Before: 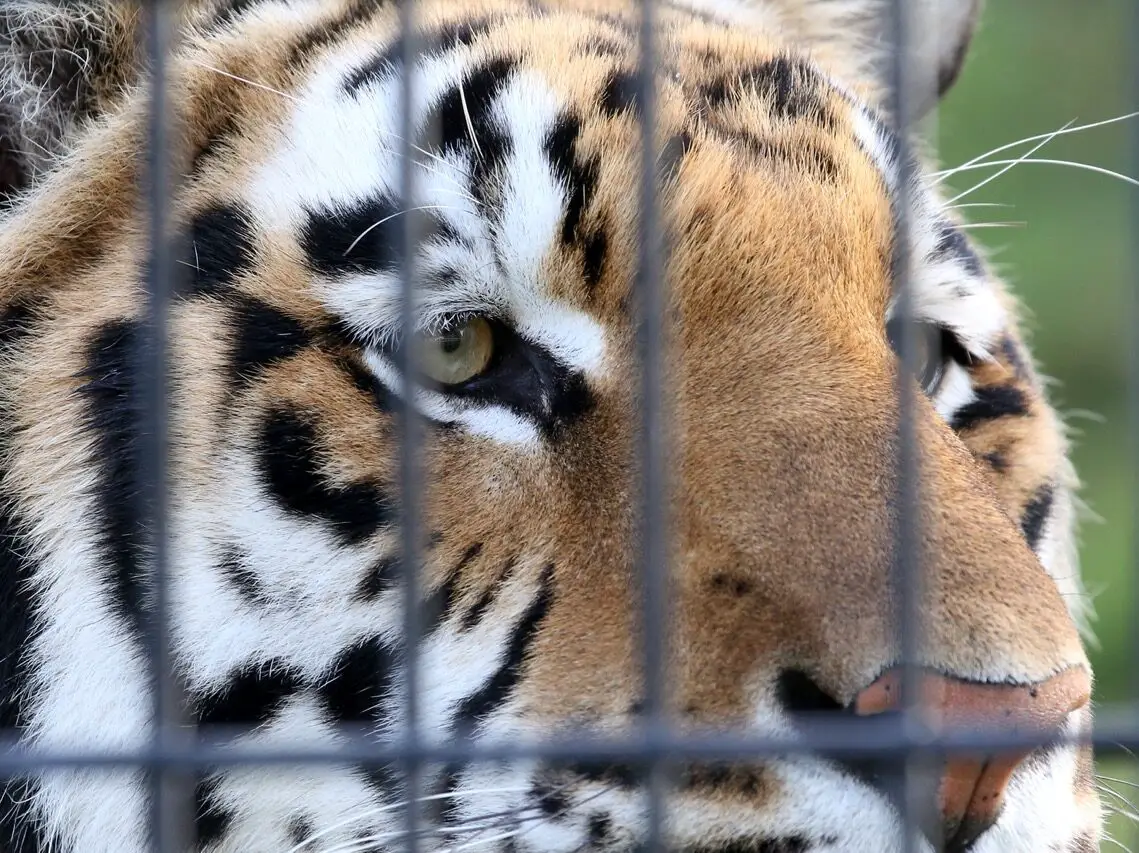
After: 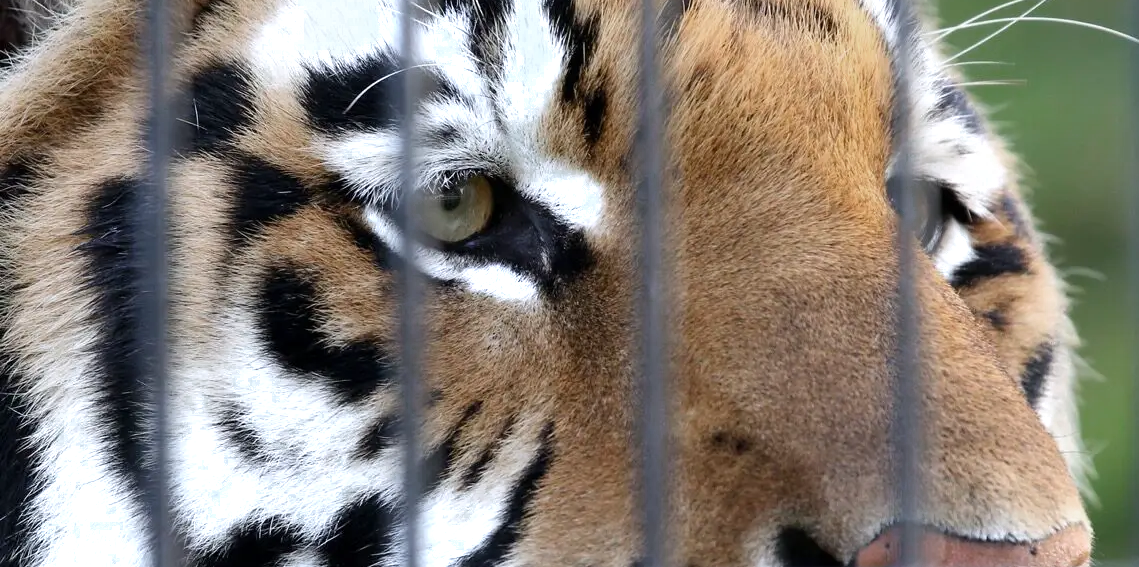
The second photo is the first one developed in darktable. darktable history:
color zones: curves: ch0 [(0.203, 0.433) (0.607, 0.517) (0.697, 0.696) (0.705, 0.897)]
crop: top 16.727%, bottom 16.727%
